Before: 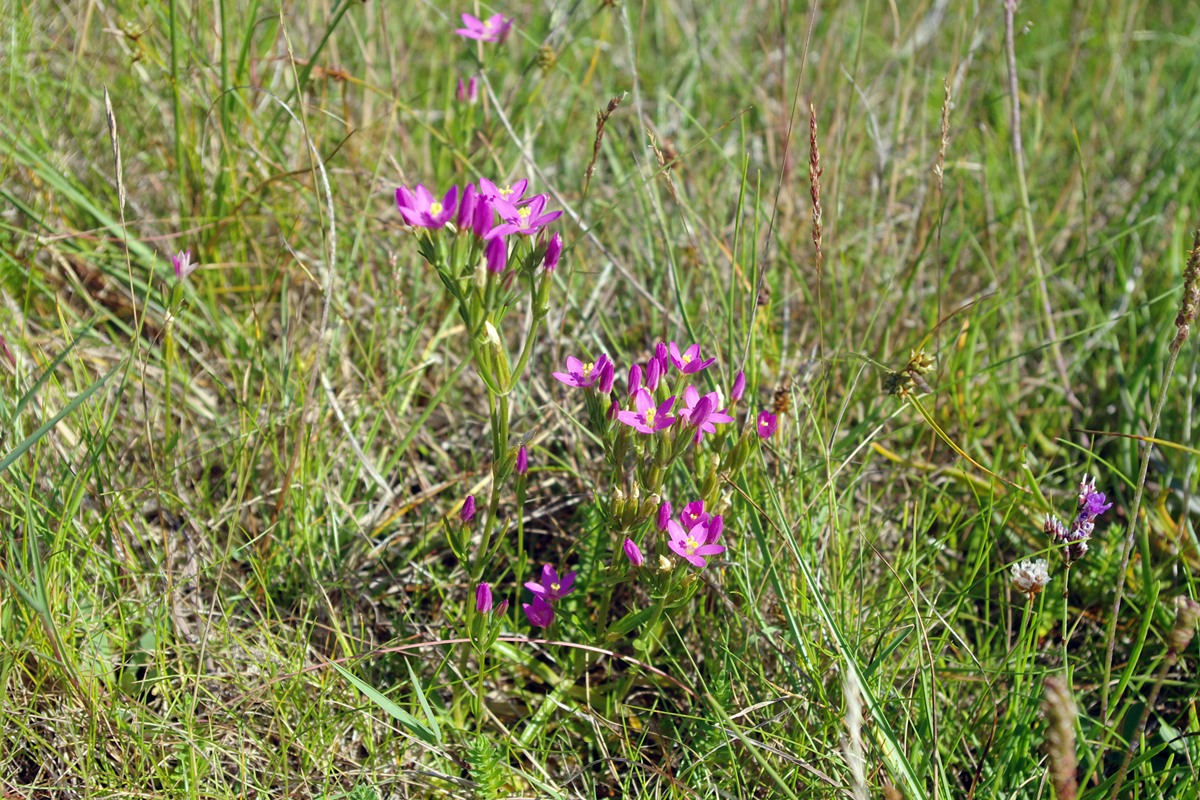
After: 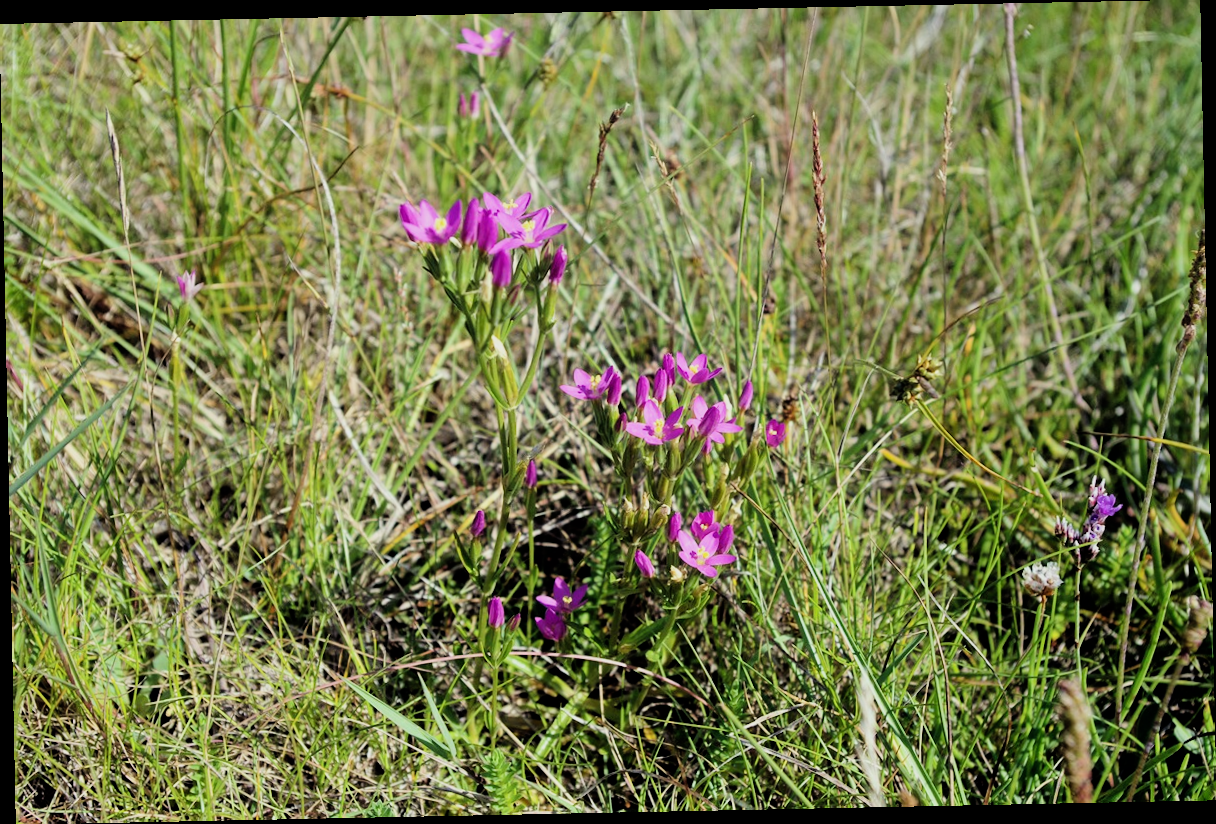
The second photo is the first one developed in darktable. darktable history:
filmic rgb: black relative exposure -5 EV, hardness 2.88, contrast 1.4
rotate and perspective: rotation -1.17°, automatic cropping off
